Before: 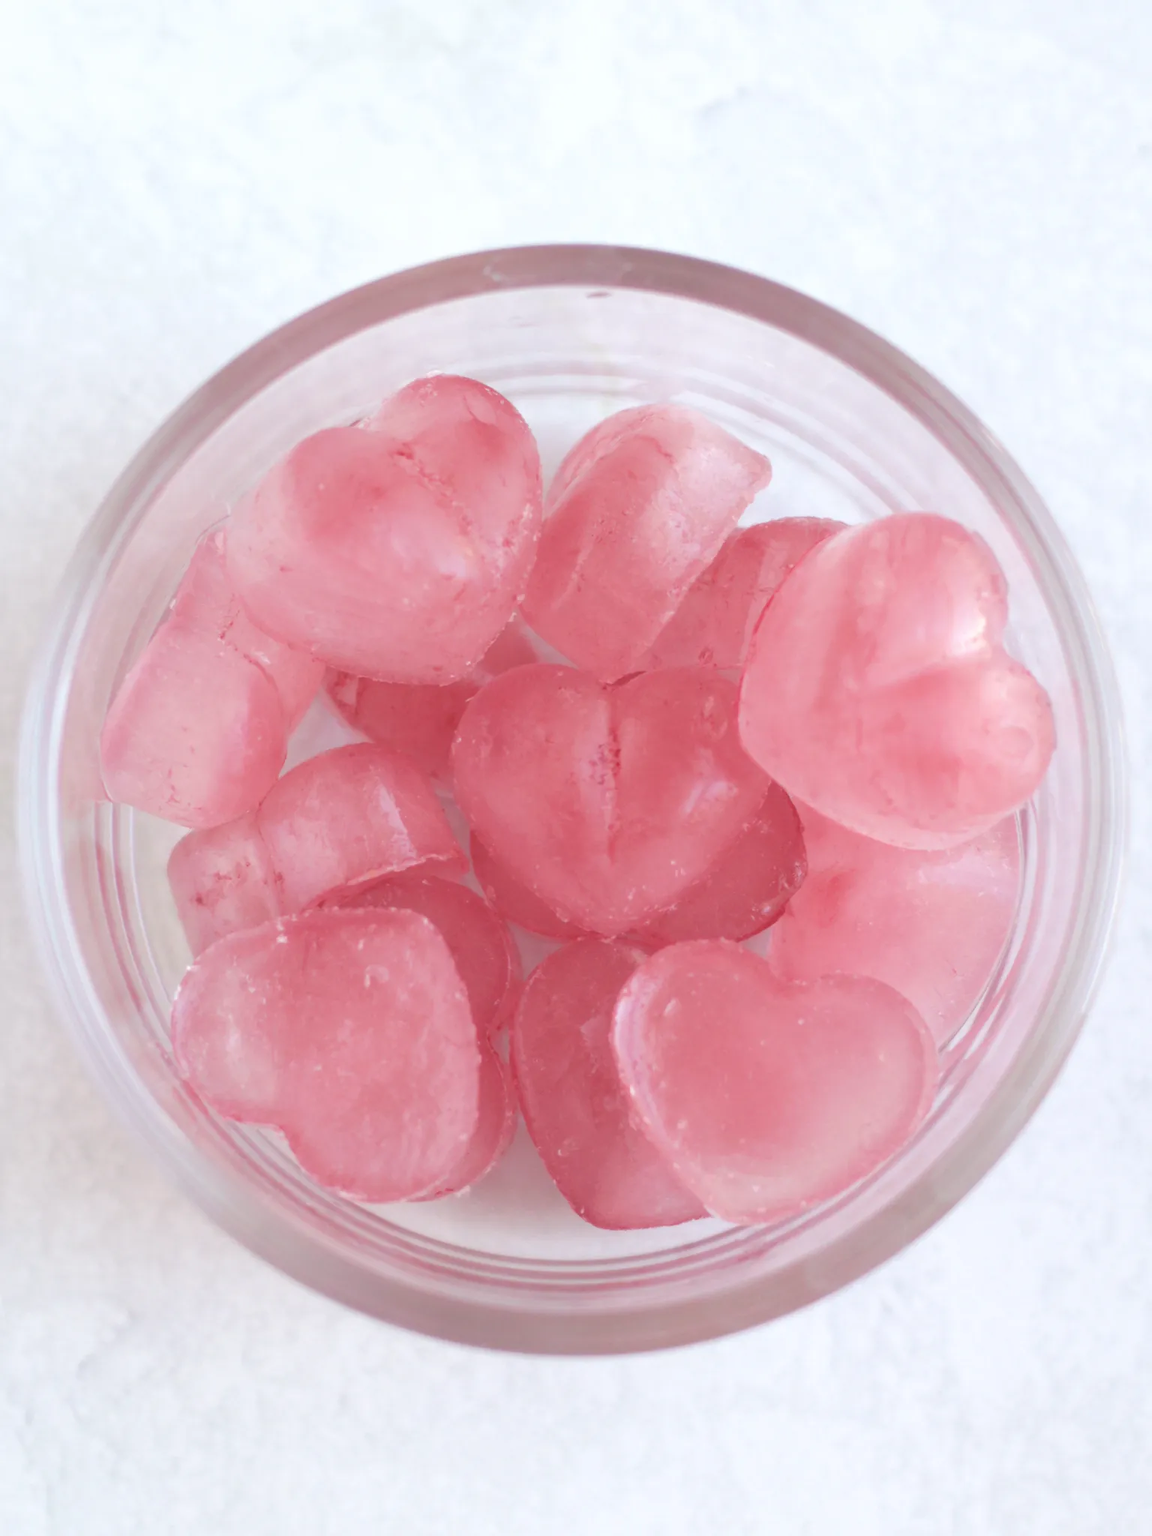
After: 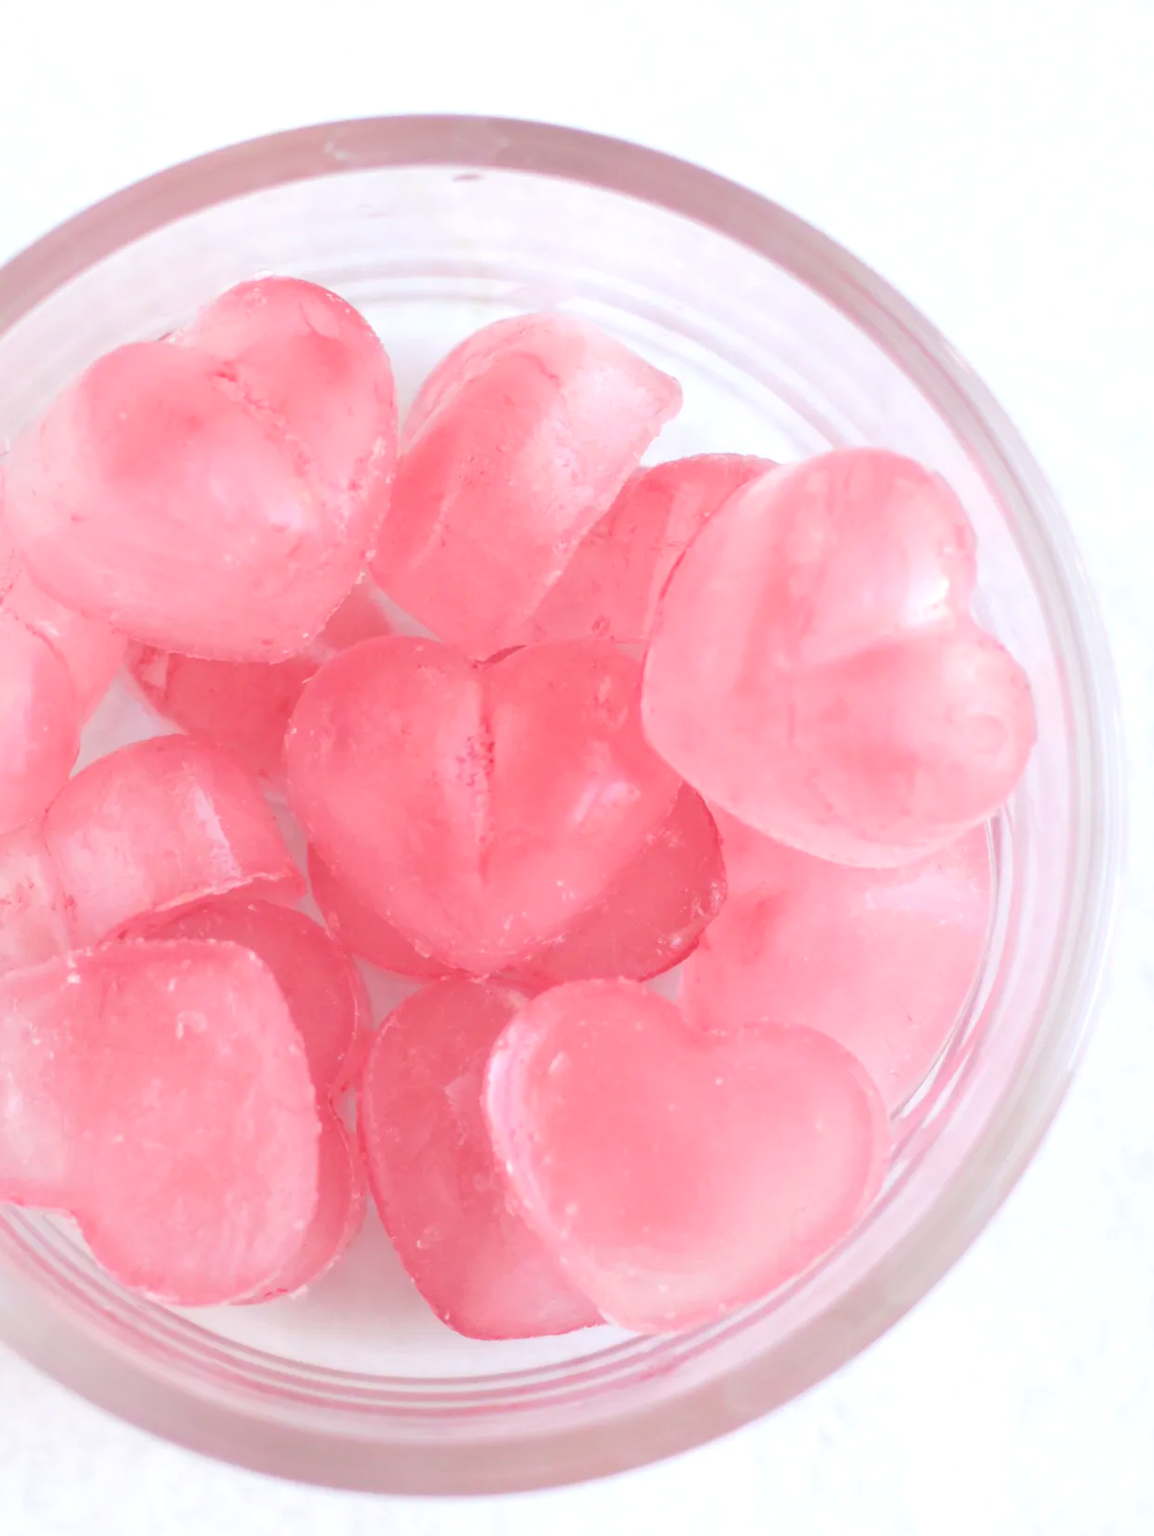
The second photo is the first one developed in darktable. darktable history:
levels: white 99.95%, levels [0, 0.445, 1]
exposure: exposure 0.196 EV, compensate highlight preservation false
crop: left 19.345%, top 9.92%, bottom 9.624%
